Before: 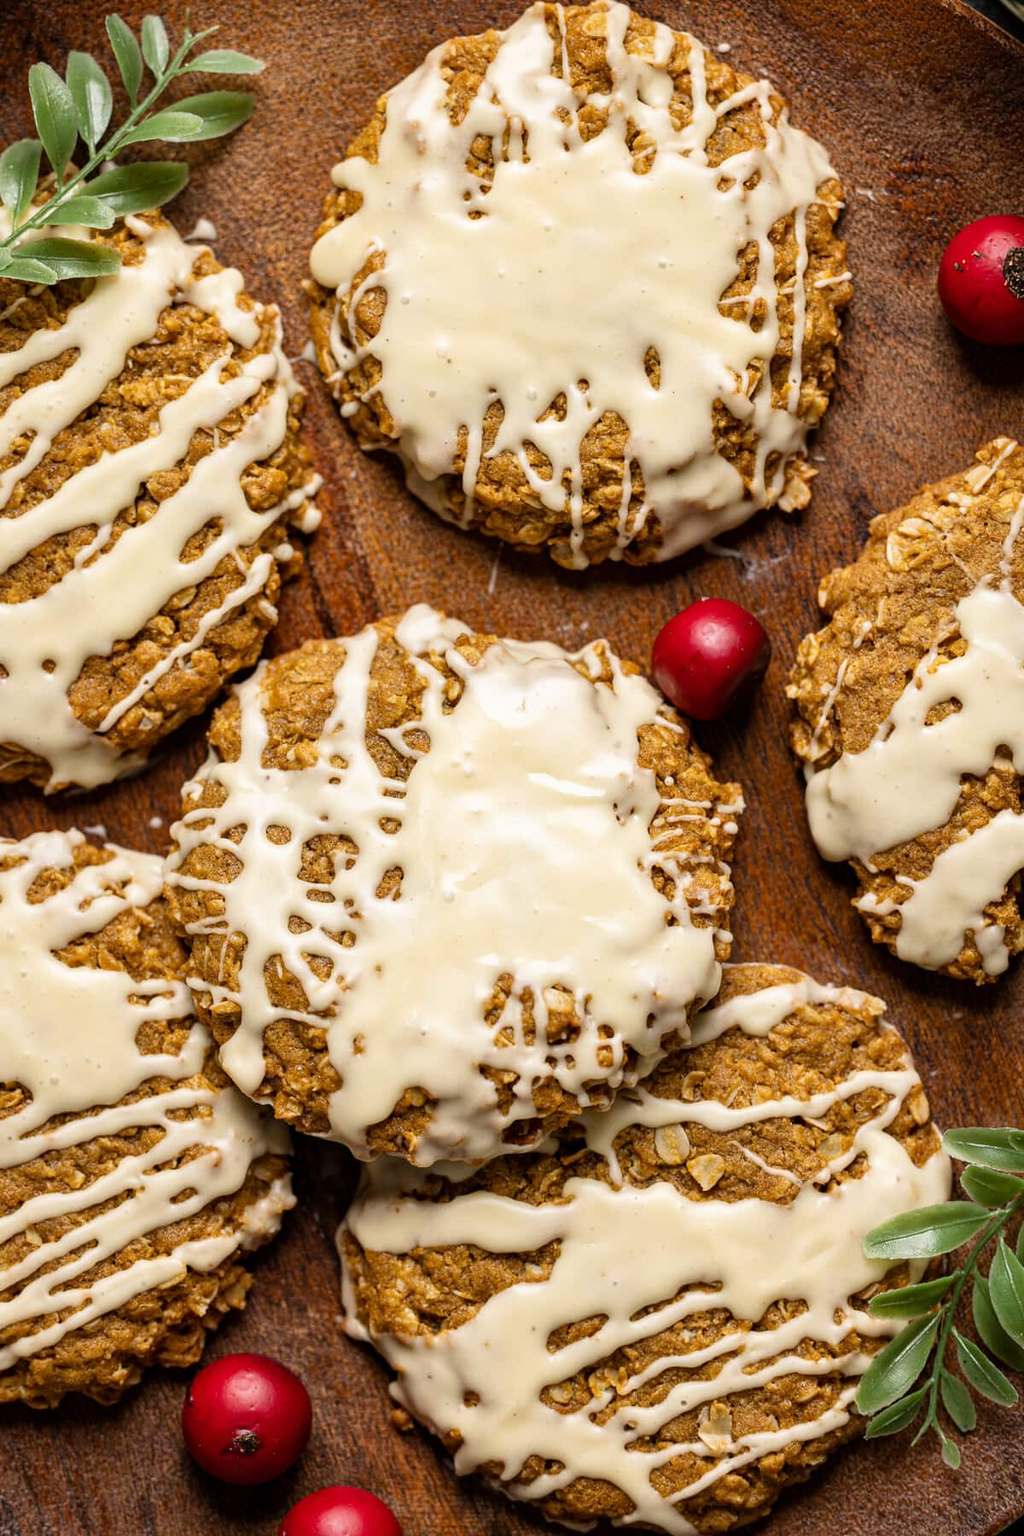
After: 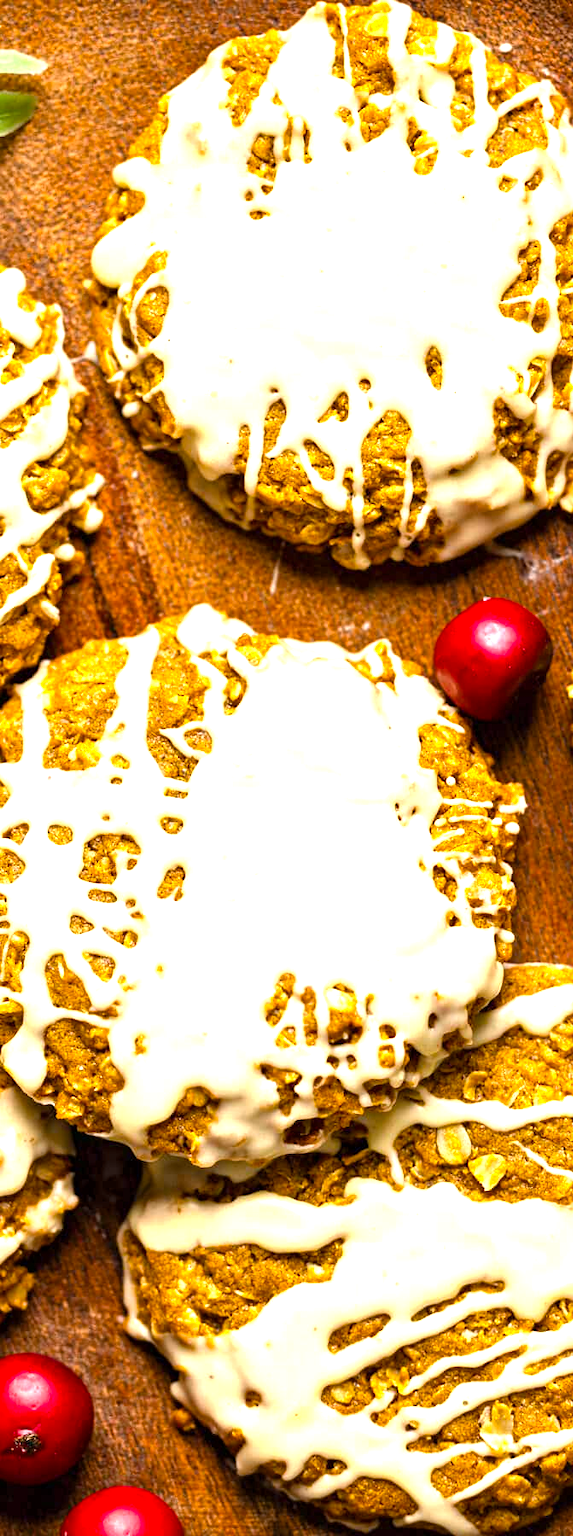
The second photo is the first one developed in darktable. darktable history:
exposure: exposure 0.551 EV, compensate highlight preservation false
crop: left 21.371%, right 22.547%
color balance rgb: shadows lift › chroma 0.949%, shadows lift › hue 112.86°, perceptual saturation grading › global saturation 30.98%, perceptual brilliance grading › global brilliance 20.178%
